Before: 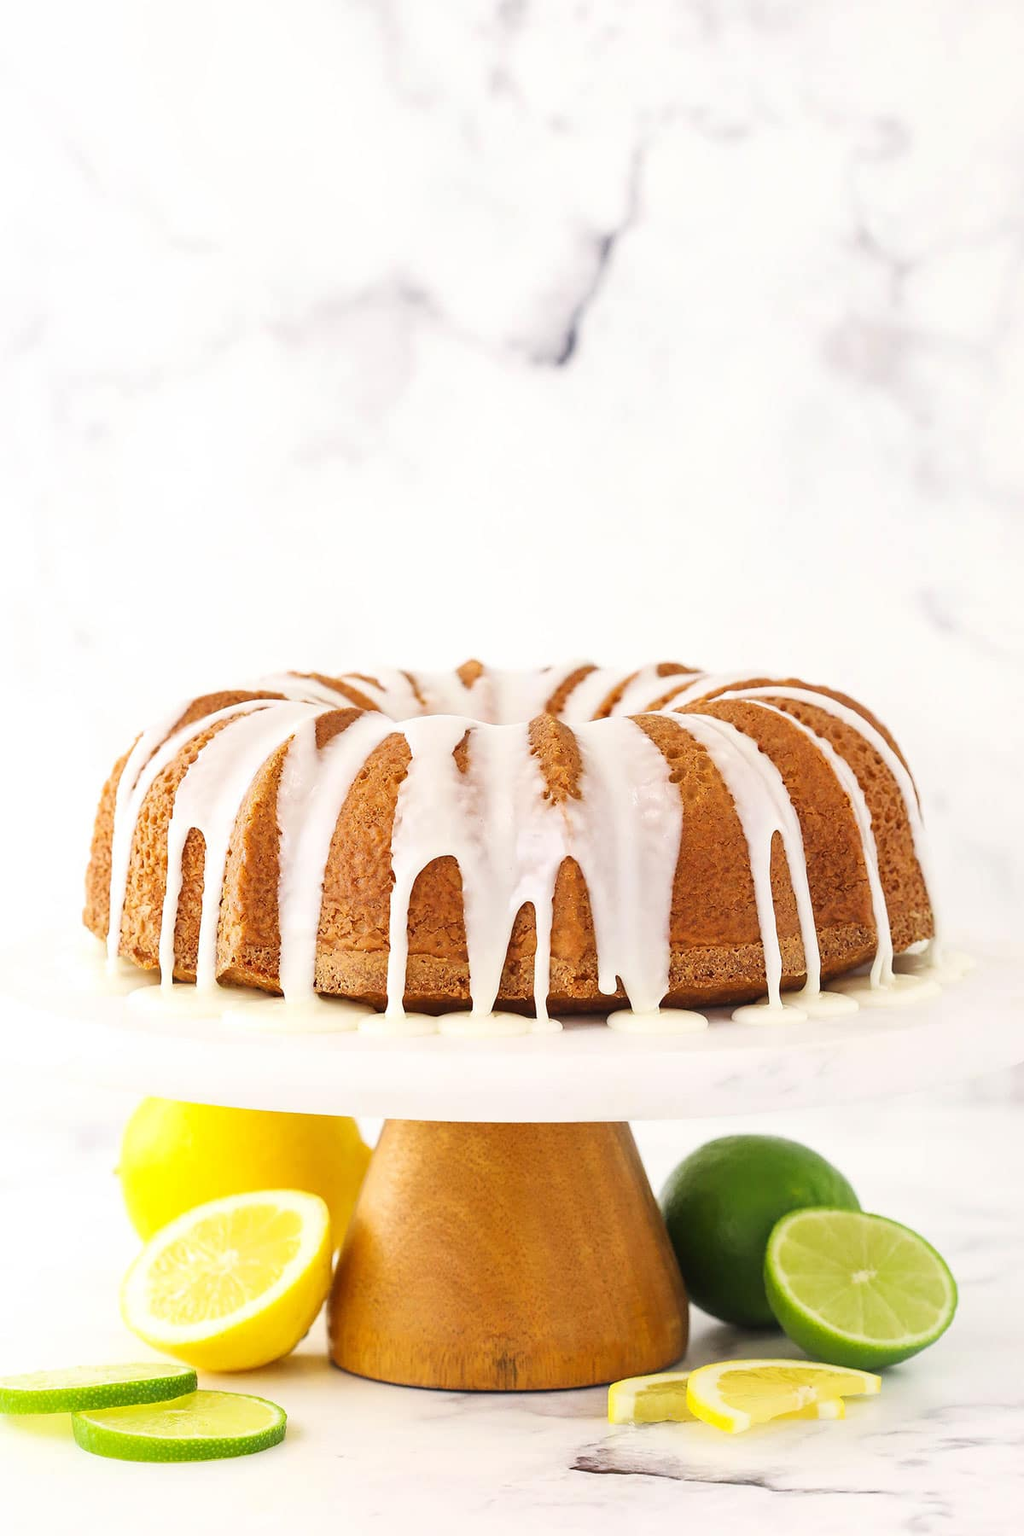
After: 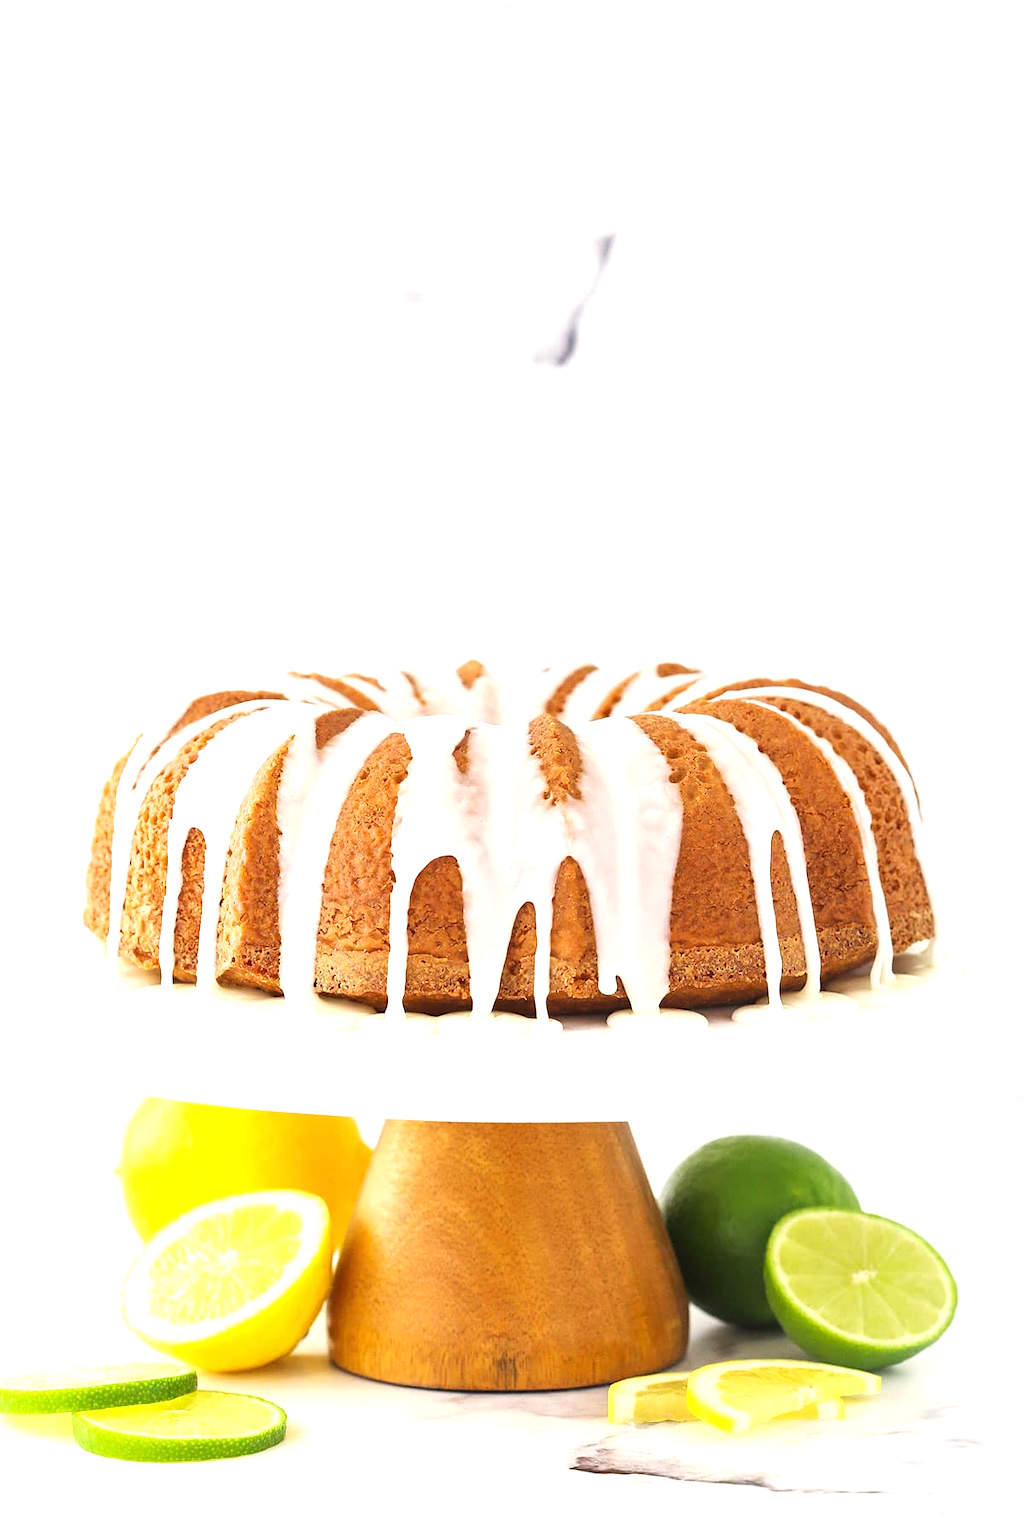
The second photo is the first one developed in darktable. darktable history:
exposure: exposure 0.495 EV, compensate exposure bias true, compensate highlight preservation false
